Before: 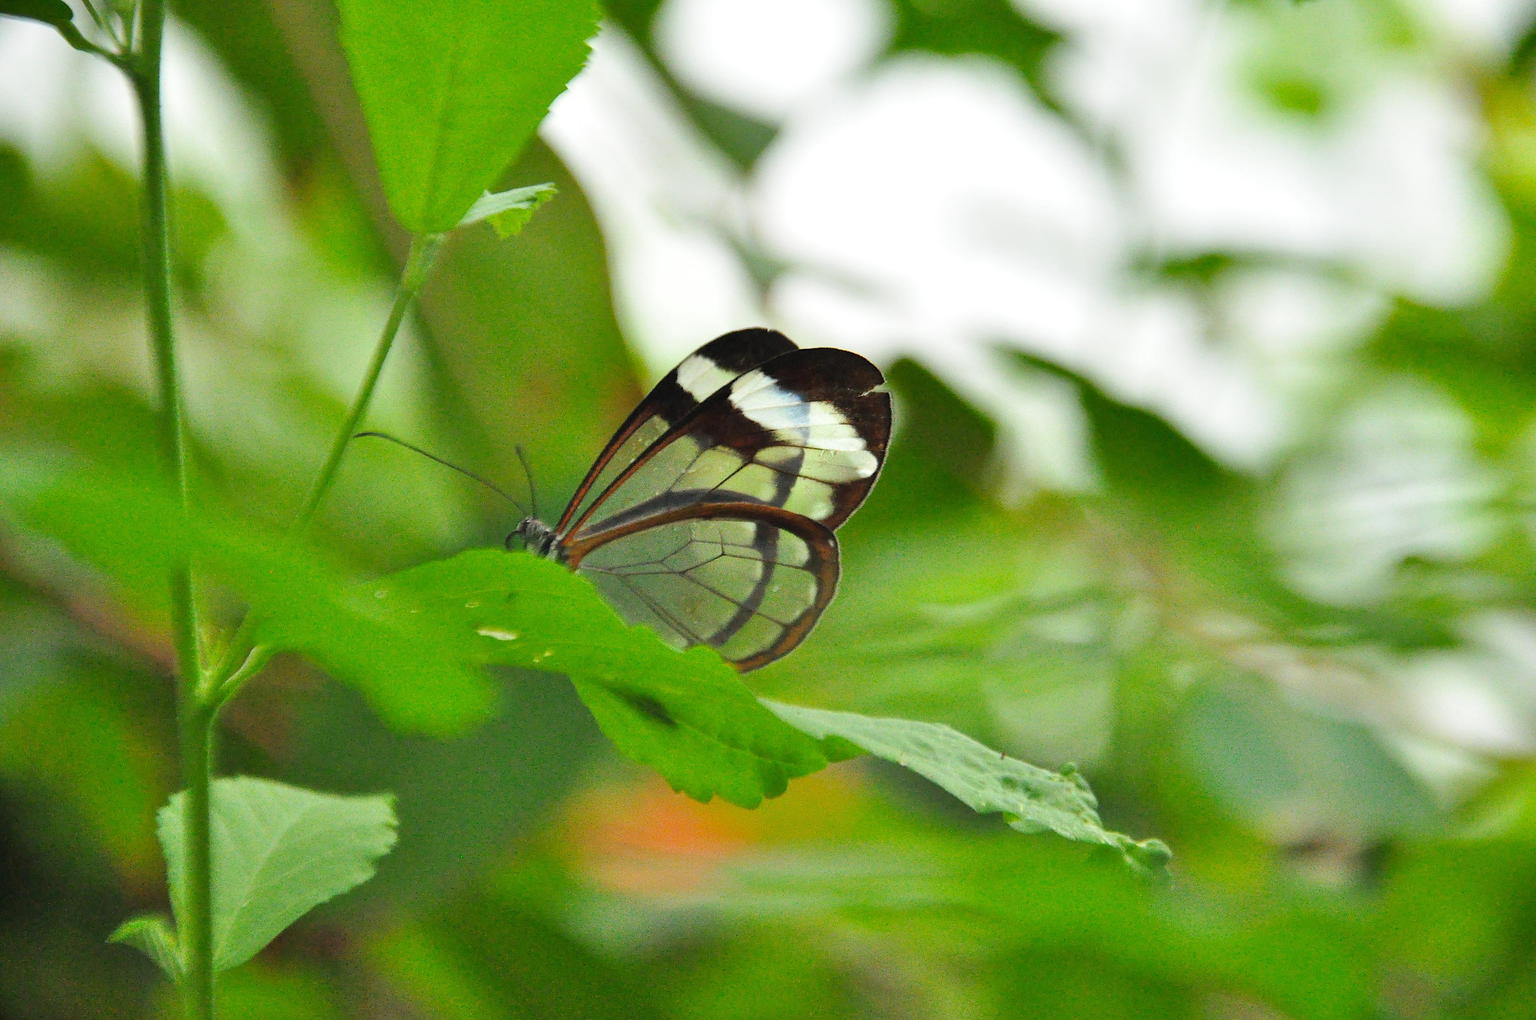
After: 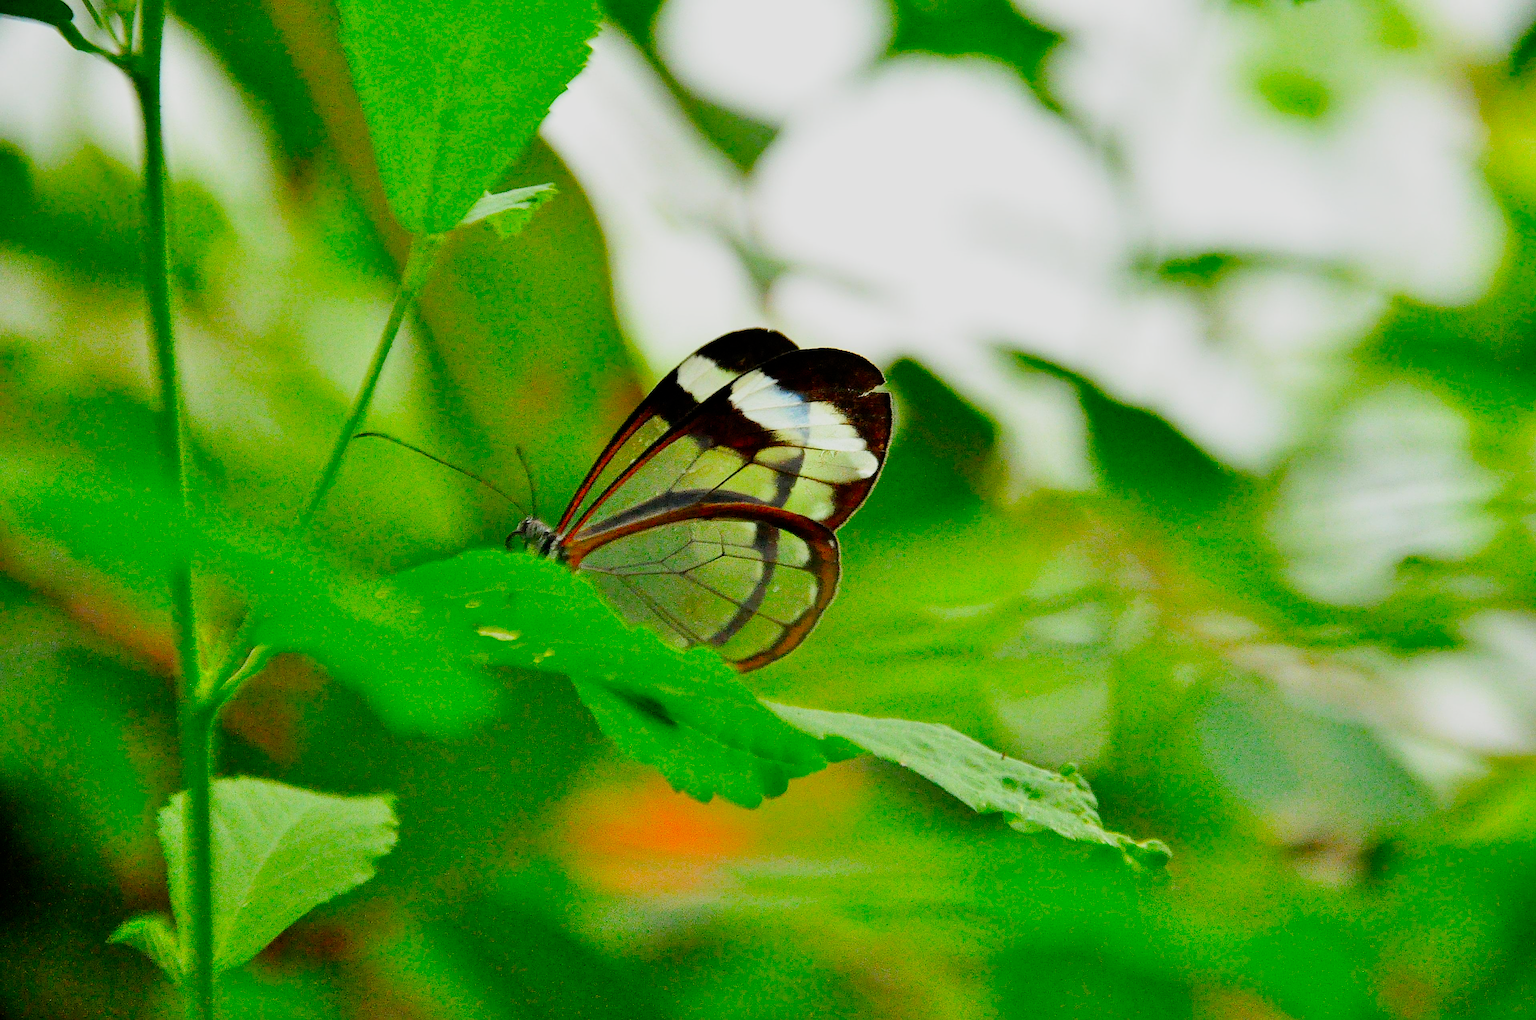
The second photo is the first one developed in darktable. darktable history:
filmic rgb: black relative exposure -7.73 EV, white relative exposure 4.38 EV, target black luminance 0%, hardness 3.75, latitude 50.83%, contrast 1.075, highlights saturation mix 8.7%, shadows ↔ highlights balance -0.226%, preserve chrominance no, color science v4 (2020), type of noise poissonian
color correction: highlights b* 0.057, saturation 1.34
sharpen: on, module defaults
